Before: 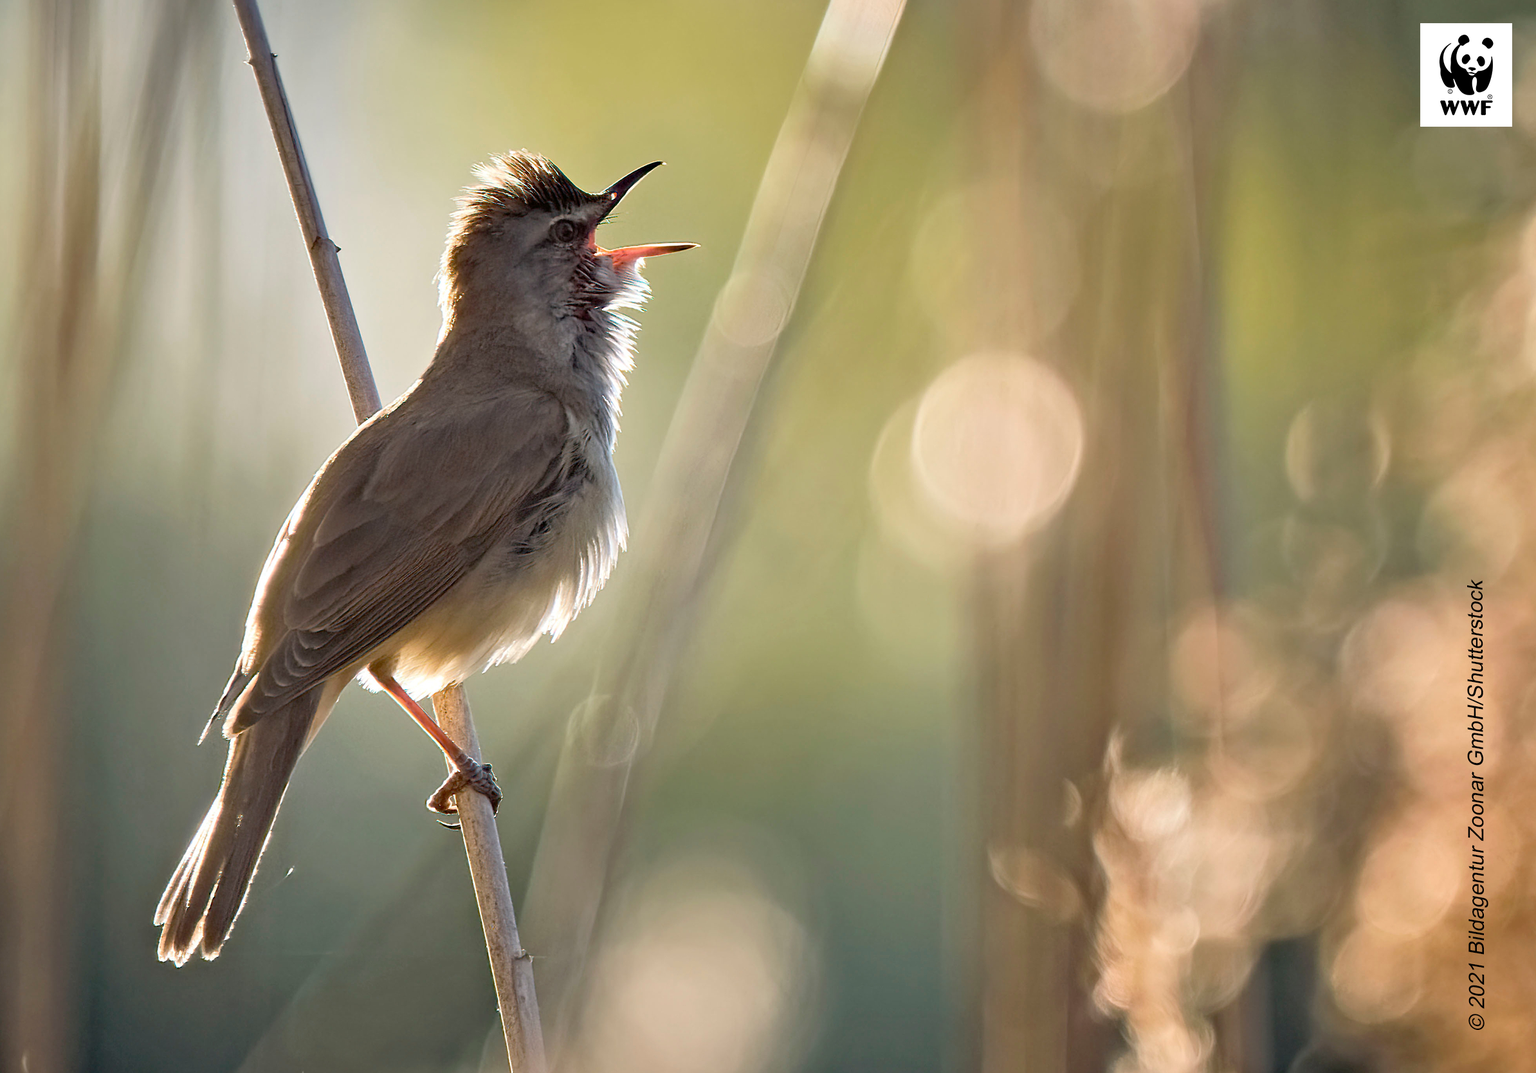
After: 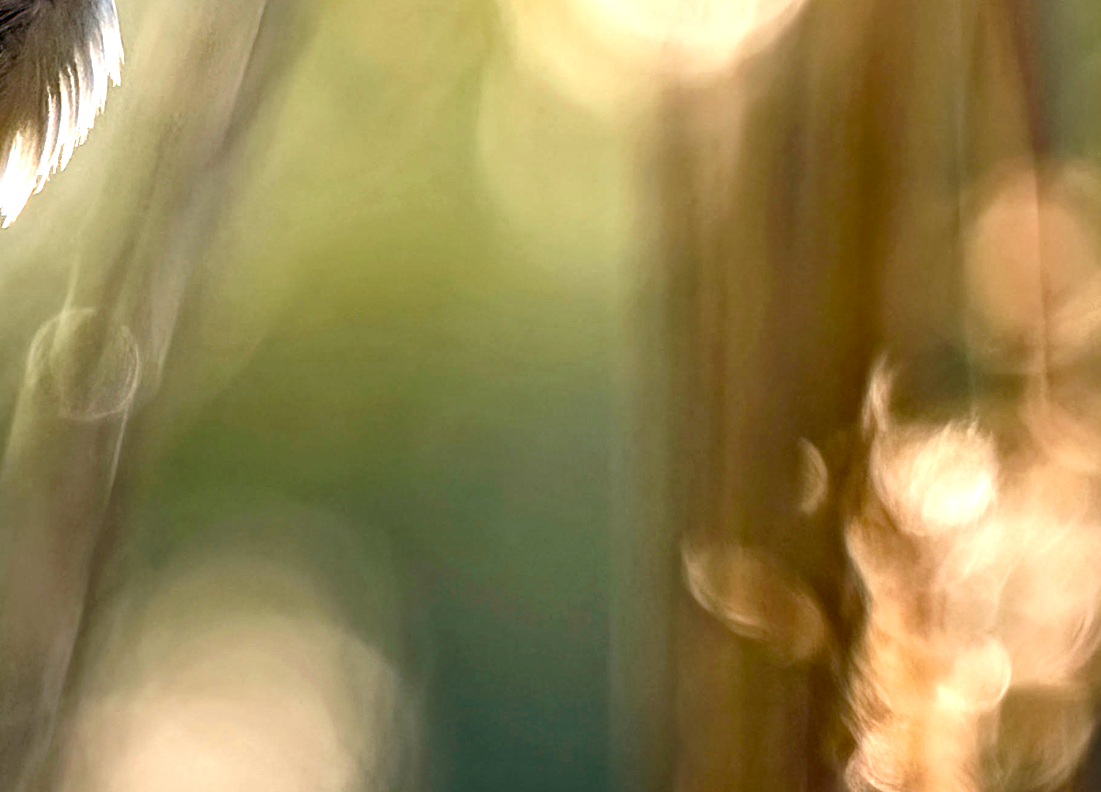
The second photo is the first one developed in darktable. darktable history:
crop: left 35.773%, top 46.318%, right 18.093%, bottom 6.097%
color correction: highlights b* 3
exposure: black level correction 0.012, compensate highlight preservation false
local contrast: on, module defaults
tone equalizer: mask exposure compensation -0.503 EV
color balance rgb: shadows lift › luminance -10.387%, highlights gain › chroma 0.208%, highlights gain › hue 331.41°, perceptual saturation grading › global saturation 20%, perceptual saturation grading › highlights -24.846%, perceptual saturation grading › shadows 49.835%, perceptual brilliance grading › highlights 9.494%, perceptual brilliance grading › mid-tones 4.704%, contrast 14.498%
contrast brightness saturation: contrast 0.069, brightness -0.149, saturation 0.11
